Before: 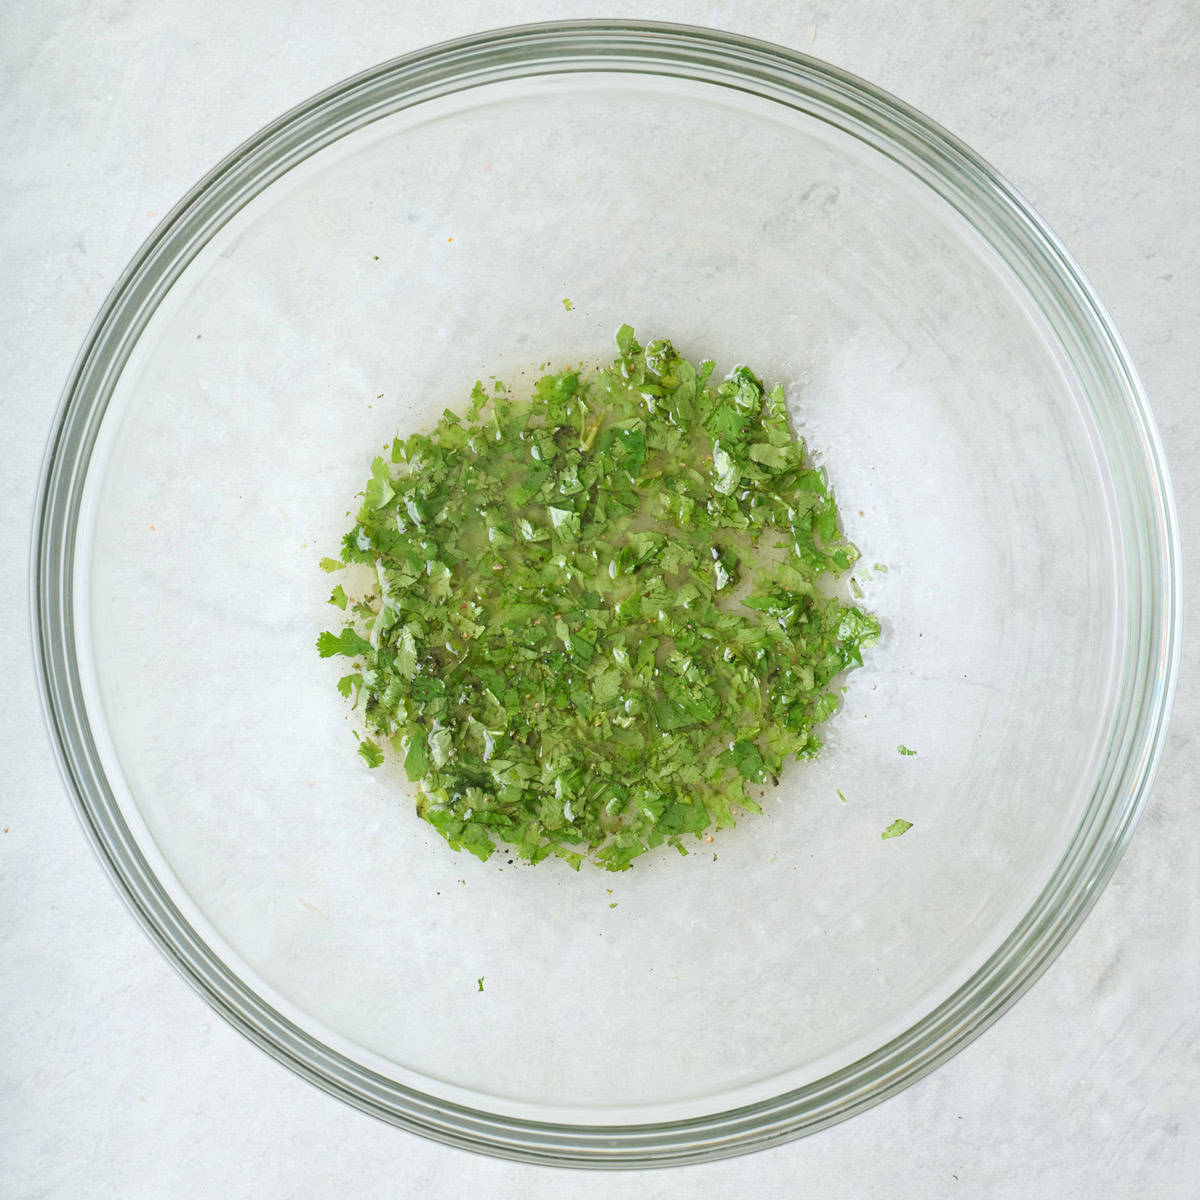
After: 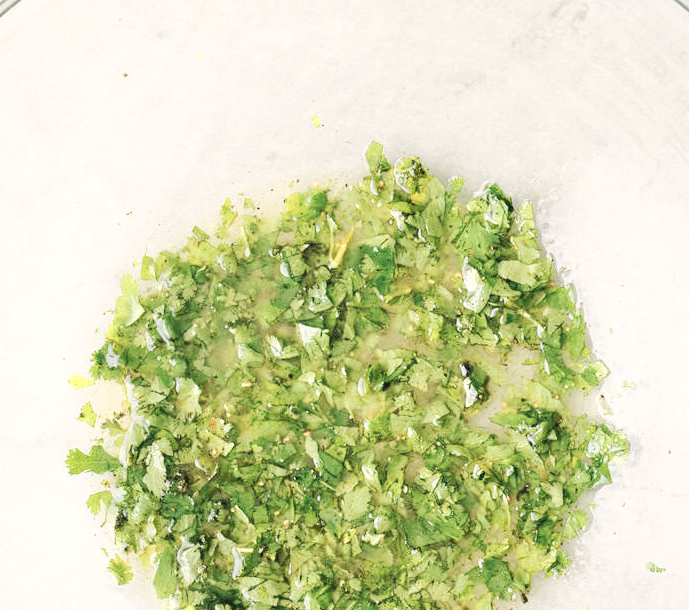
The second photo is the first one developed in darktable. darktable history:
base curve: curves: ch0 [(0, 0) (0.036, 0.025) (0.121, 0.166) (0.206, 0.329) (0.605, 0.79) (1, 1)], preserve colors none
crop: left 20.925%, top 15.252%, right 21.631%, bottom 33.854%
color zones: curves: ch0 [(0.018, 0.548) (0.197, 0.654) (0.425, 0.447) (0.605, 0.658) (0.732, 0.579)]; ch1 [(0.105, 0.531) (0.224, 0.531) (0.386, 0.39) (0.618, 0.456) (0.732, 0.456) (0.956, 0.421)]; ch2 [(0.039, 0.583) (0.215, 0.465) (0.399, 0.544) (0.465, 0.548) (0.614, 0.447) (0.724, 0.43) (0.882, 0.623) (0.956, 0.632)]
color correction: highlights a* 2.75, highlights b* 5.01, shadows a* -2.58, shadows b* -4.93, saturation 0.768
